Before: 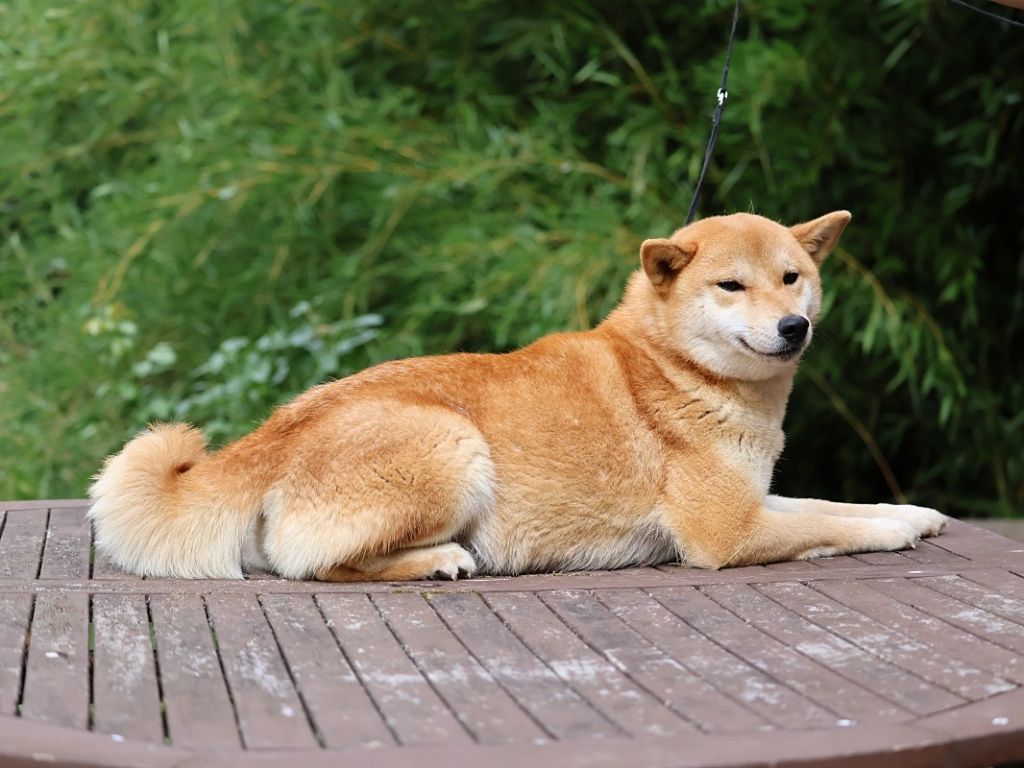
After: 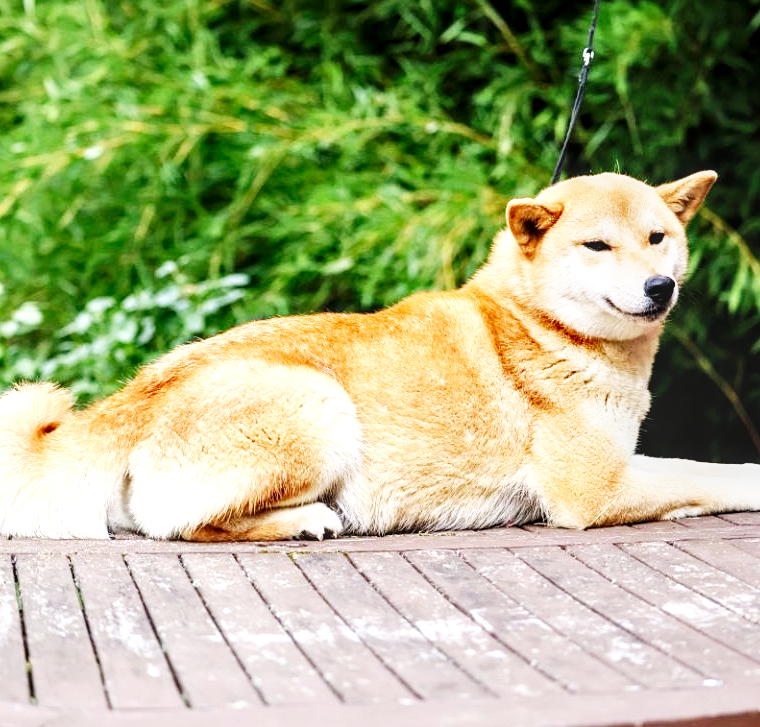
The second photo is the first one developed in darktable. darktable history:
base curve: curves: ch0 [(0, 0) (0.007, 0.004) (0.027, 0.03) (0.046, 0.07) (0.207, 0.54) (0.442, 0.872) (0.673, 0.972) (1, 1)], preserve colors none
crop and rotate: left 13.15%, top 5.251%, right 12.609%
local contrast: highlights 61%, detail 143%, midtone range 0.428
